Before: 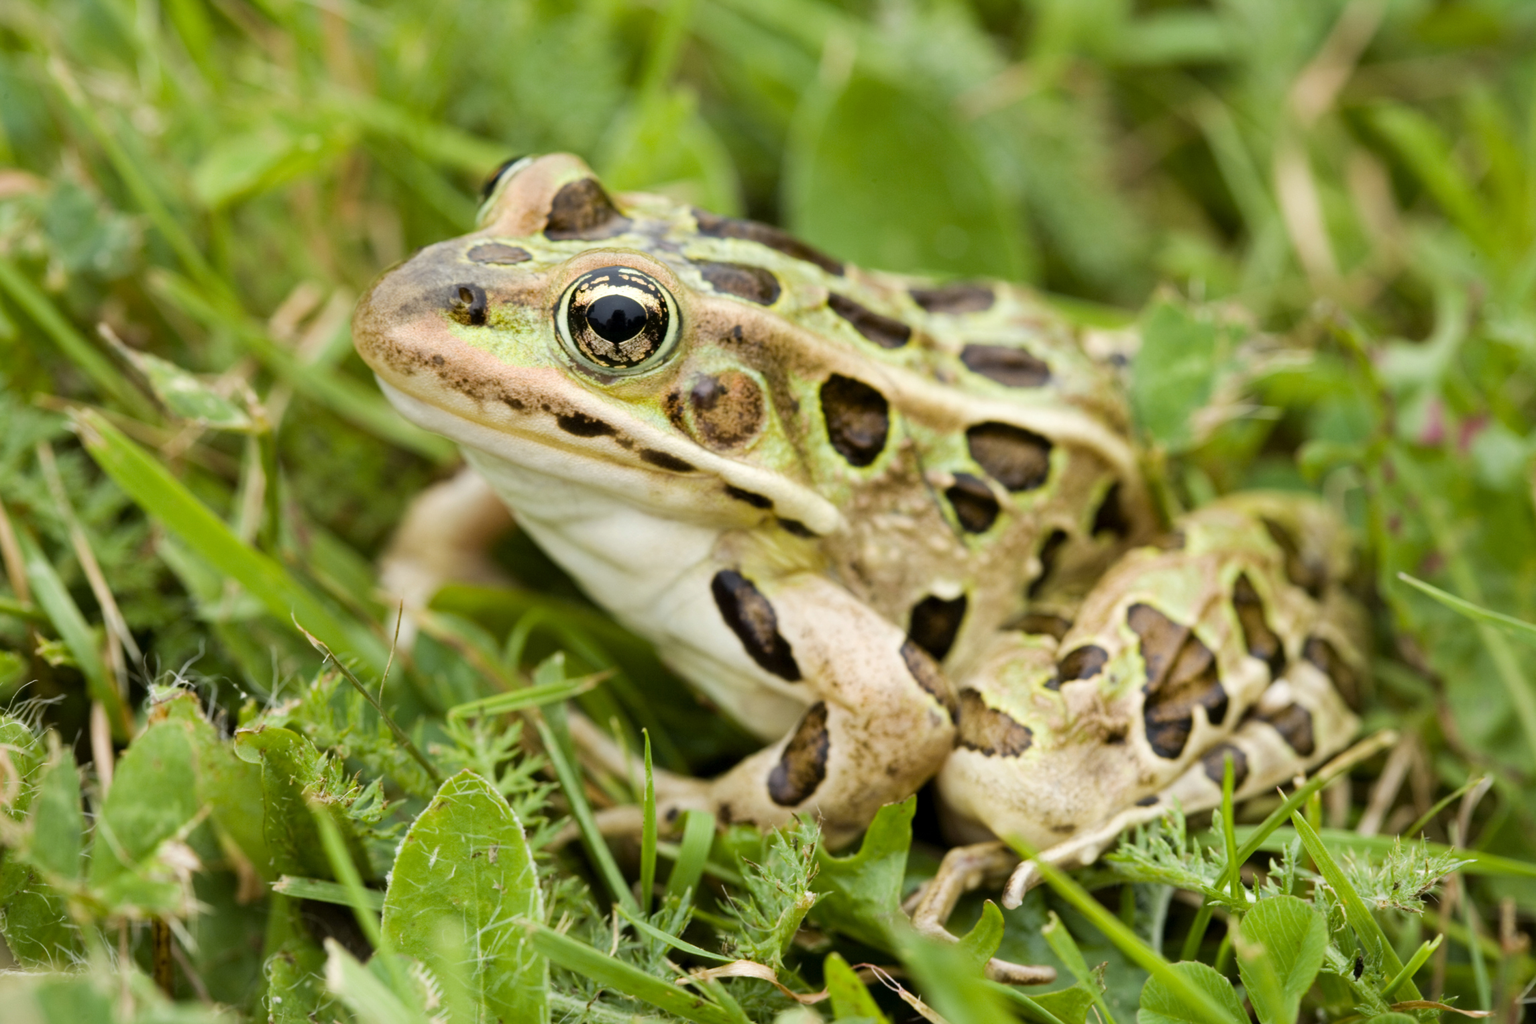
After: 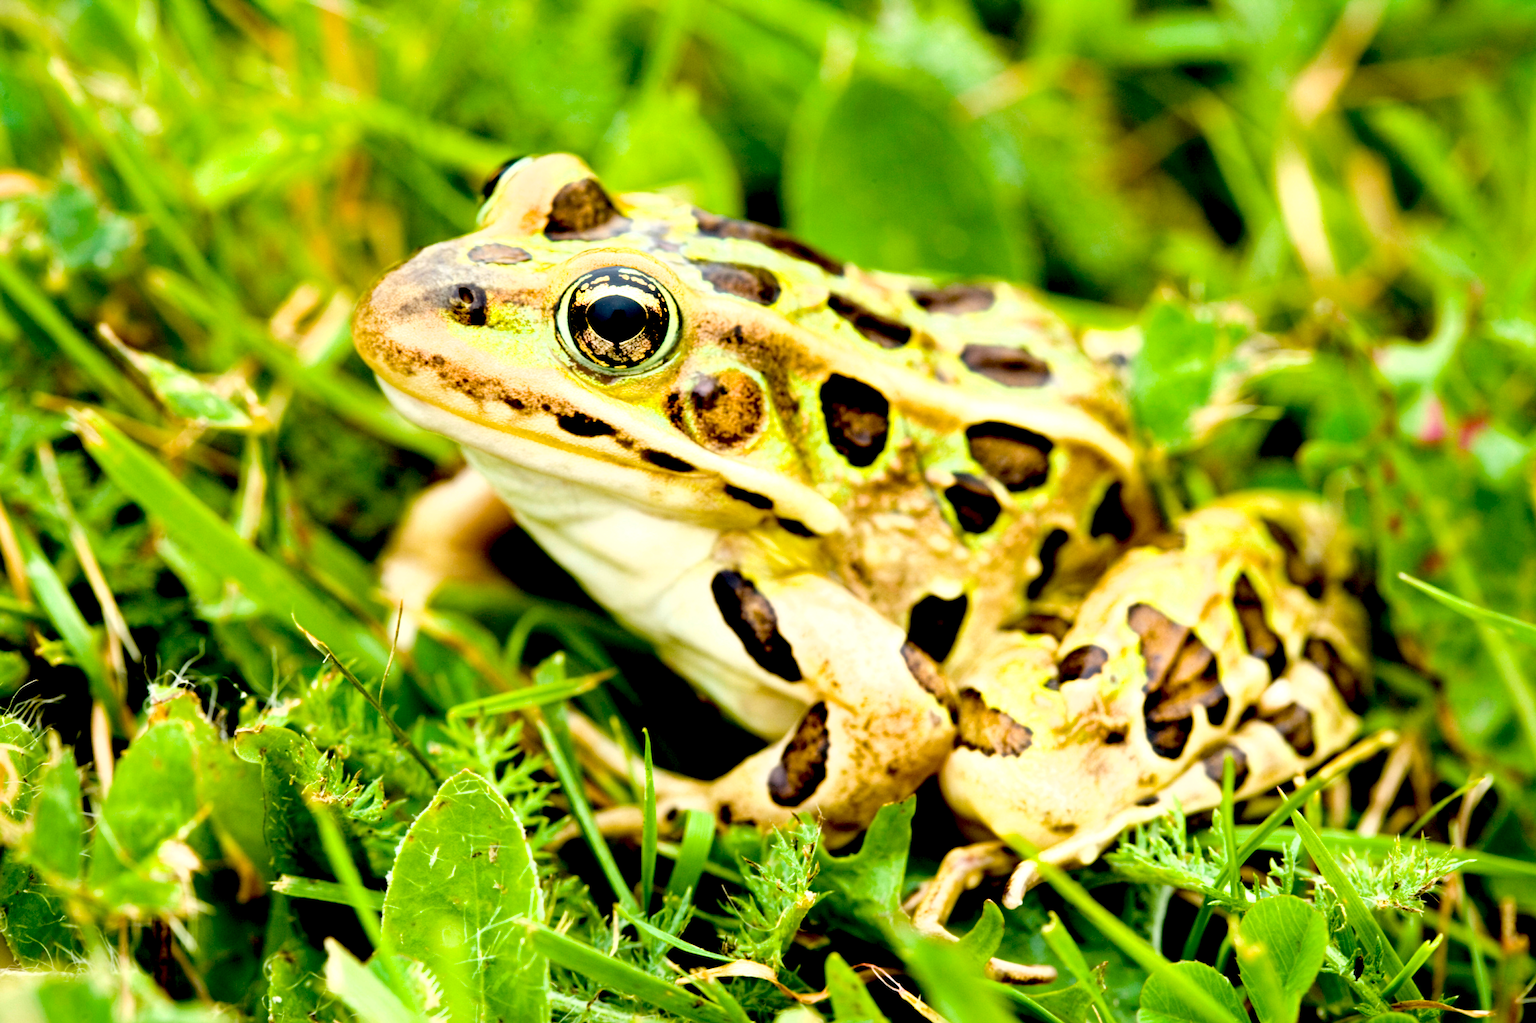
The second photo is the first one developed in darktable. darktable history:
color balance rgb: perceptual saturation grading › global saturation 19.68%, global vibrance 20%
exposure: black level correction 0.039, exposure 0.498 EV, compensate highlight preservation false
tone curve: curves: ch0 [(0, 0) (0.003, 0.002) (0.011, 0.006) (0.025, 0.014) (0.044, 0.025) (0.069, 0.039) (0.1, 0.056) (0.136, 0.086) (0.177, 0.129) (0.224, 0.183) (0.277, 0.247) (0.335, 0.318) (0.399, 0.395) (0.468, 0.48) (0.543, 0.571) (0.623, 0.668) (0.709, 0.773) (0.801, 0.873) (0.898, 0.978) (1, 1)], color space Lab, independent channels, preserve colors none
